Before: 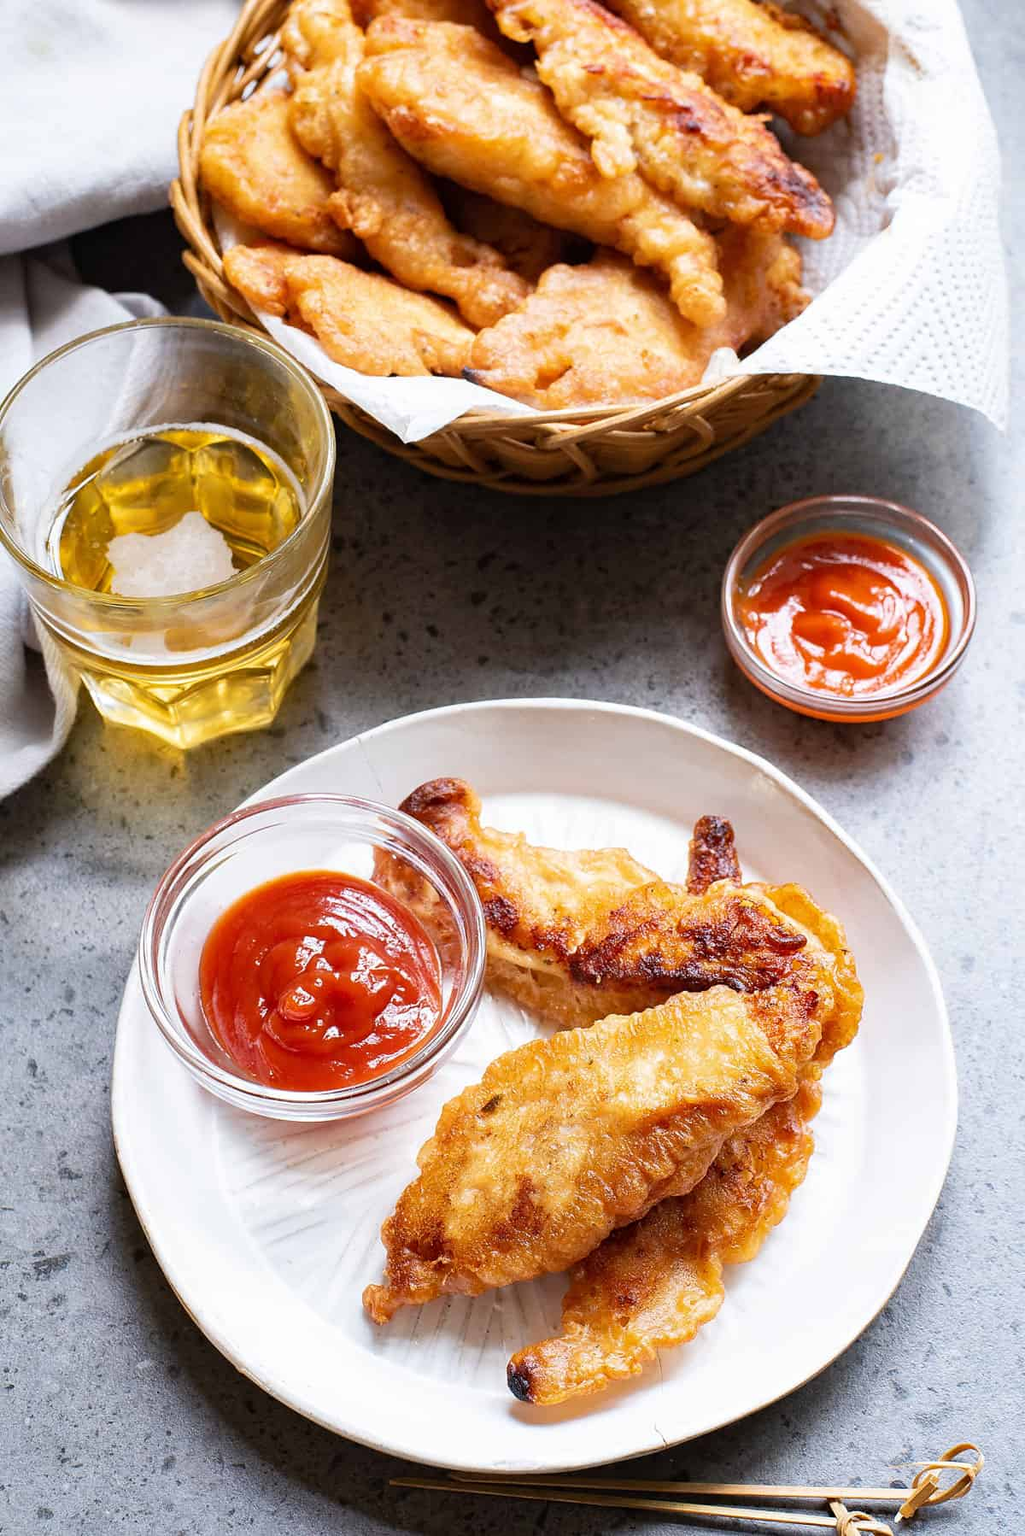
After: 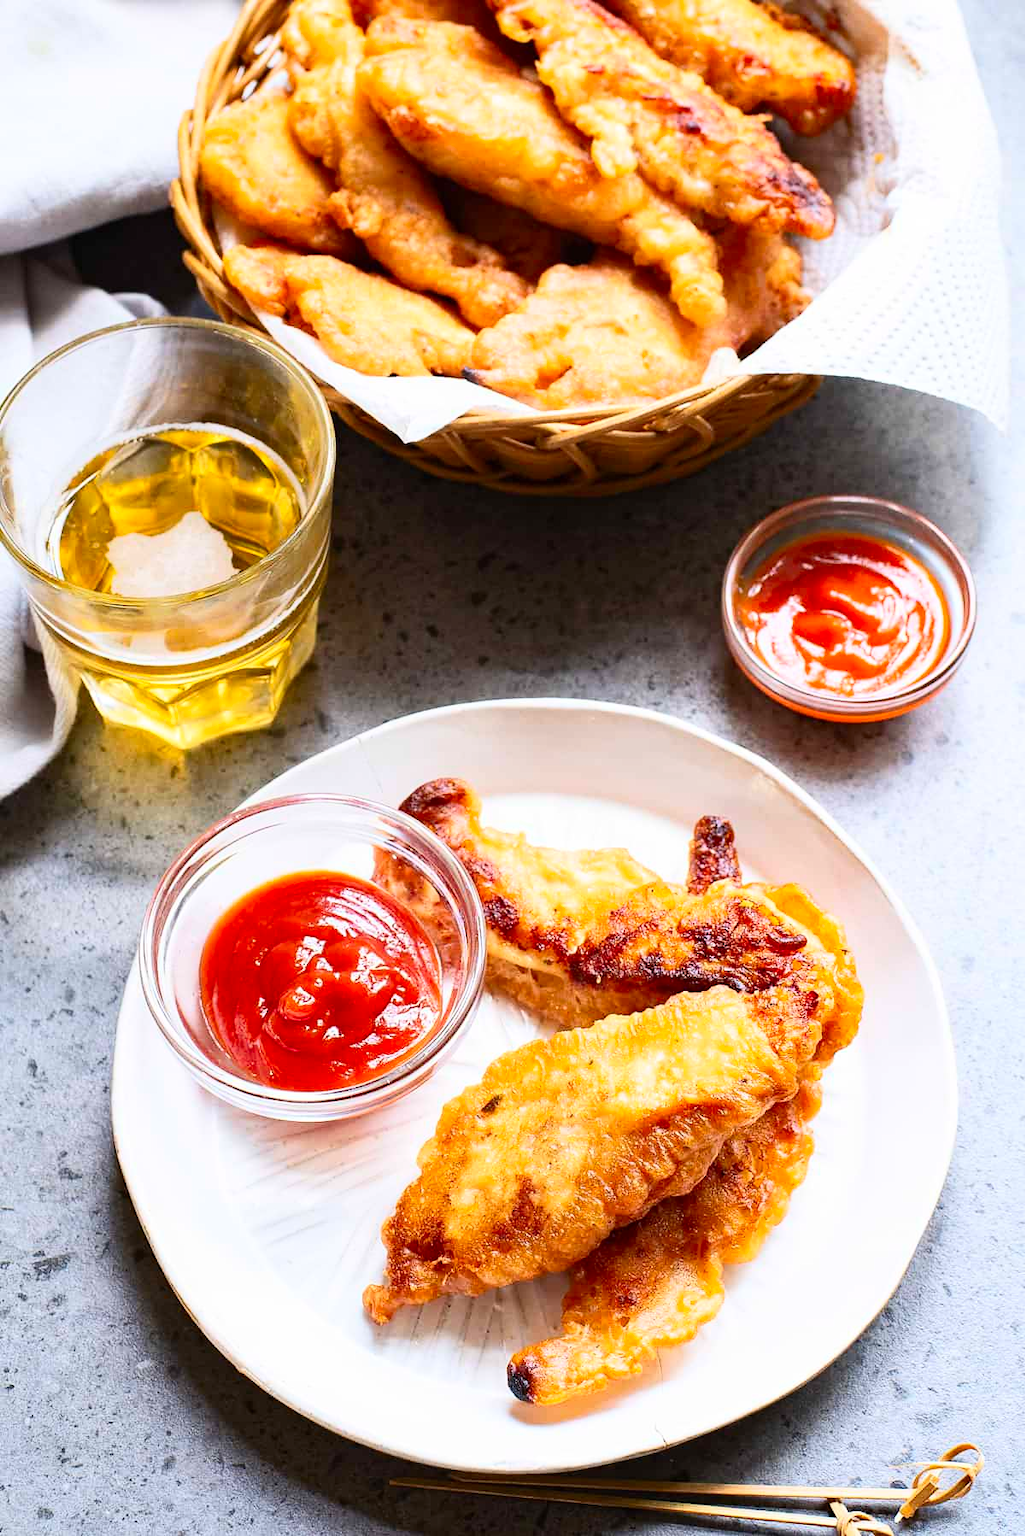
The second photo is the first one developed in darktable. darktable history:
contrast brightness saturation: contrast 0.225, brightness 0.11, saturation 0.288
